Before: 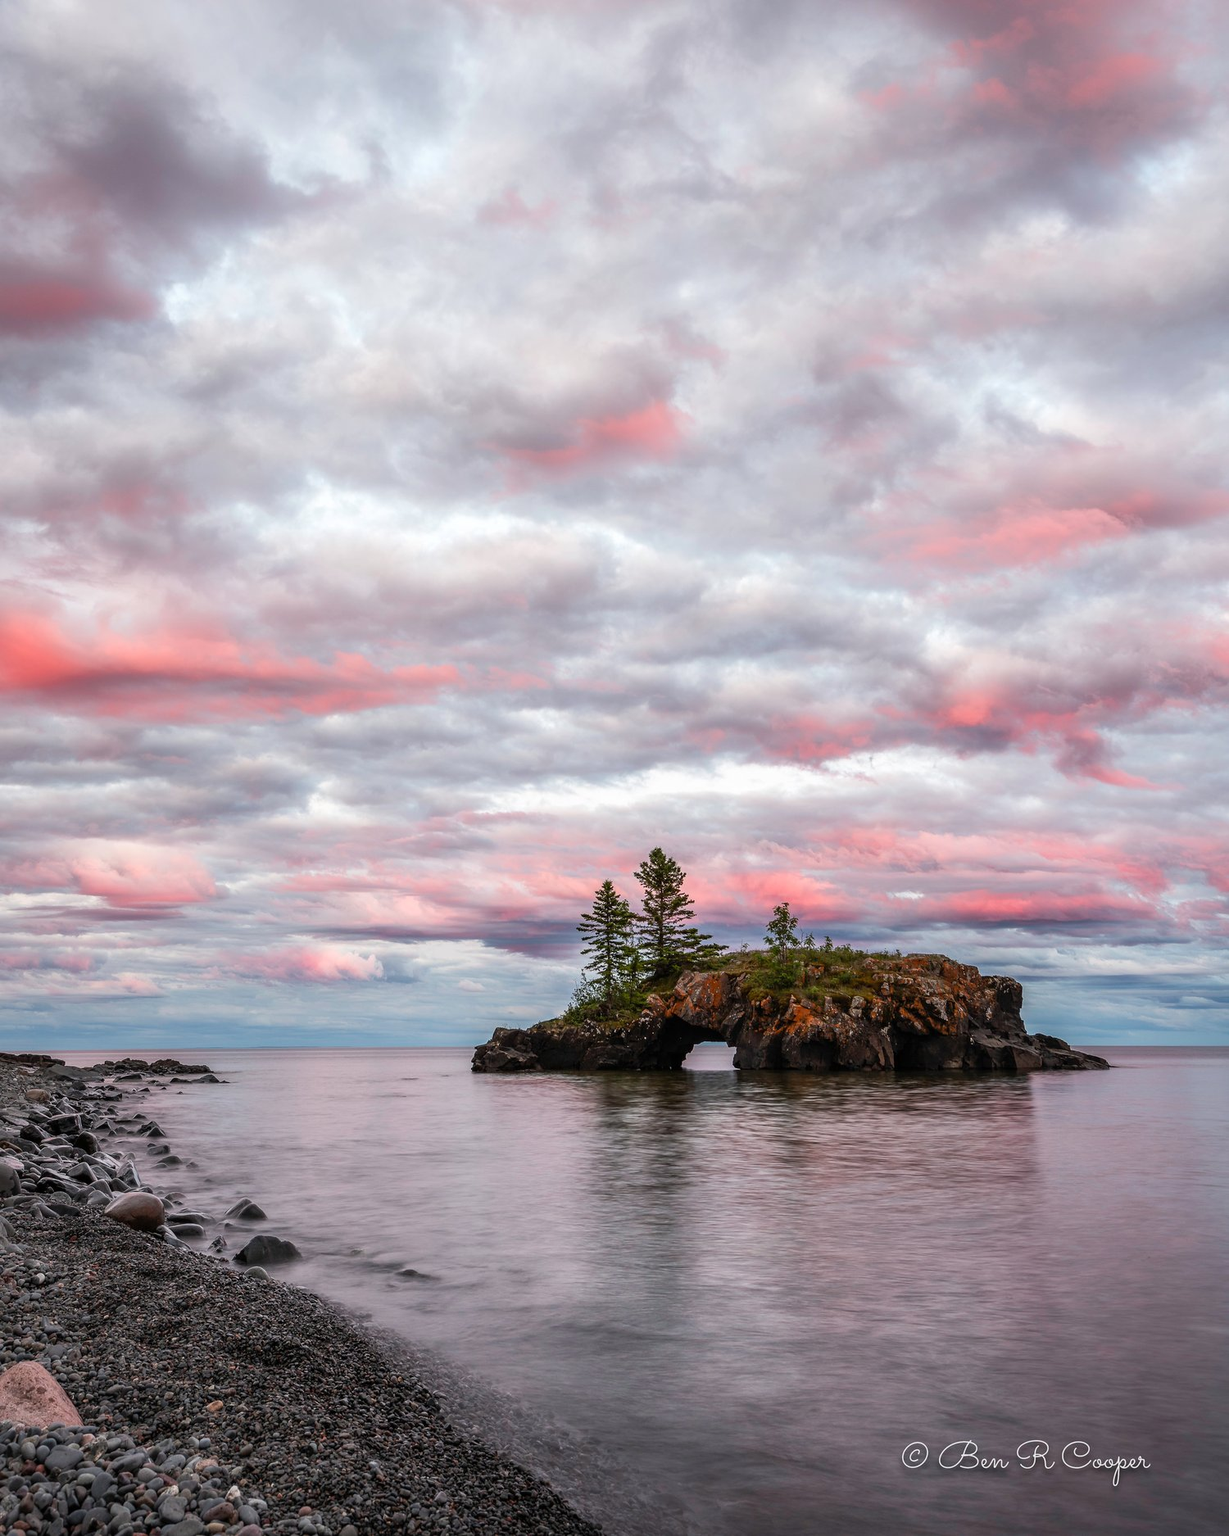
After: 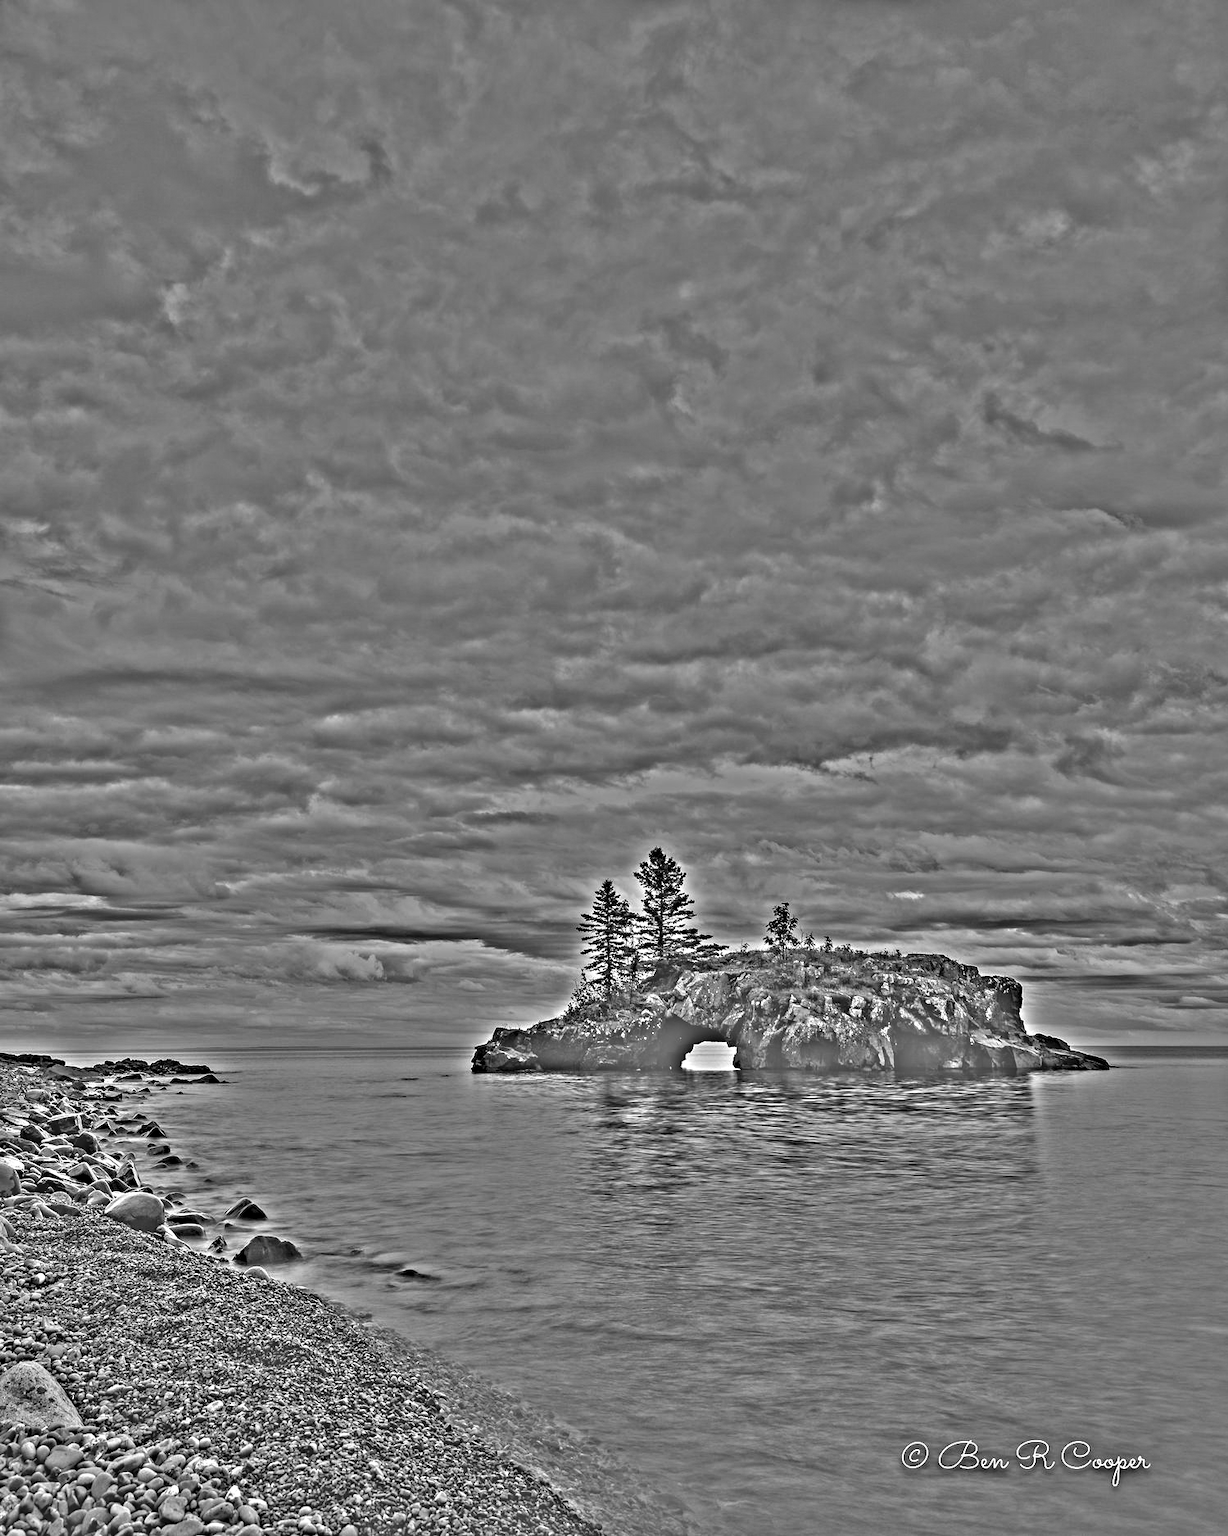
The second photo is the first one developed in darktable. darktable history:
highpass: on, module defaults
monochrome: on, module defaults
